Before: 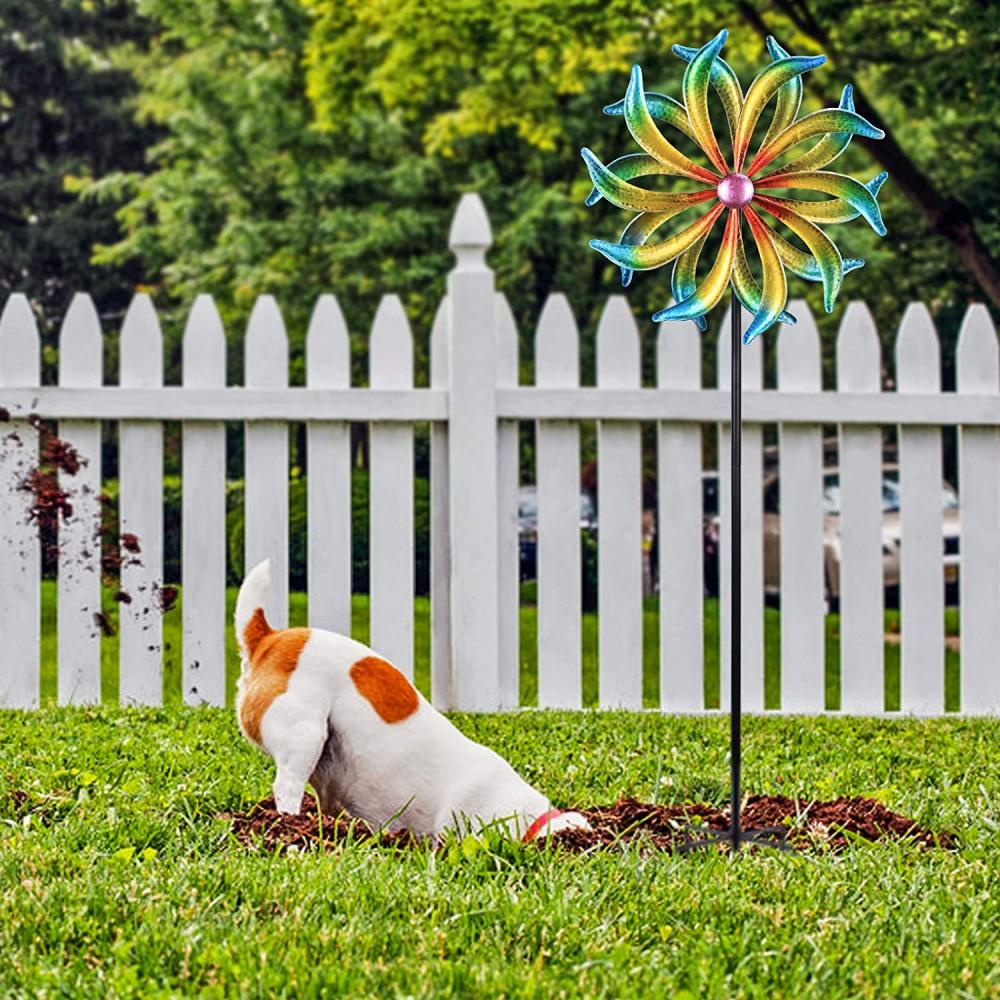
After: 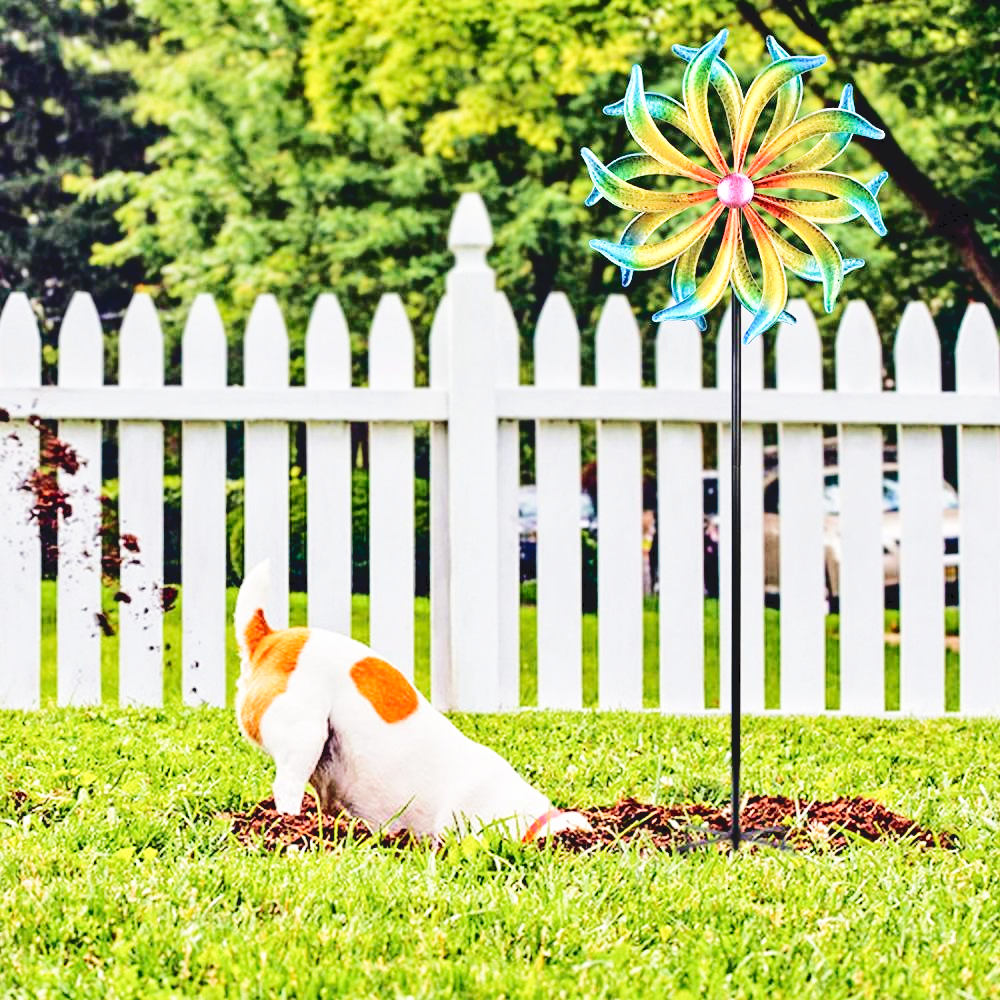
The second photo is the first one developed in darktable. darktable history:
velvia: on, module defaults
tone curve: curves: ch0 [(0, 0) (0.003, 0.076) (0.011, 0.081) (0.025, 0.084) (0.044, 0.092) (0.069, 0.1) (0.1, 0.117) (0.136, 0.144) (0.177, 0.186) (0.224, 0.237) (0.277, 0.306) (0.335, 0.39) (0.399, 0.494) (0.468, 0.574) (0.543, 0.666) (0.623, 0.722) (0.709, 0.79) (0.801, 0.855) (0.898, 0.926) (1, 1)], color space Lab, independent channels, preserve colors none
base curve: curves: ch0 [(0, 0) (0.008, 0.007) (0.022, 0.029) (0.048, 0.089) (0.092, 0.197) (0.191, 0.399) (0.275, 0.534) (0.357, 0.65) (0.477, 0.78) (0.542, 0.833) (0.799, 0.973) (1, 1)], preserve colors none
